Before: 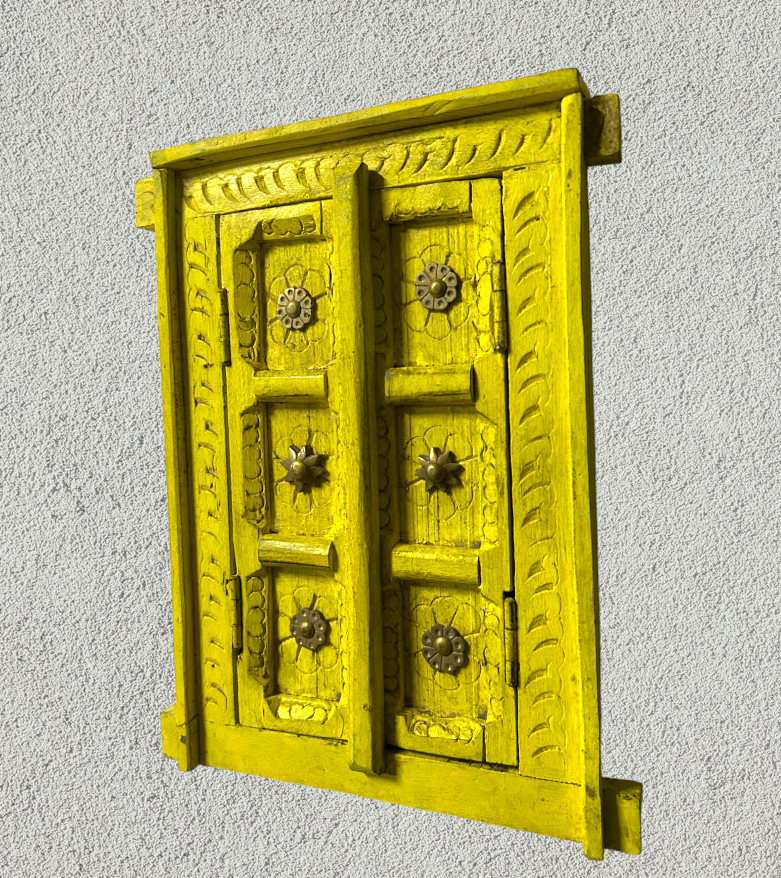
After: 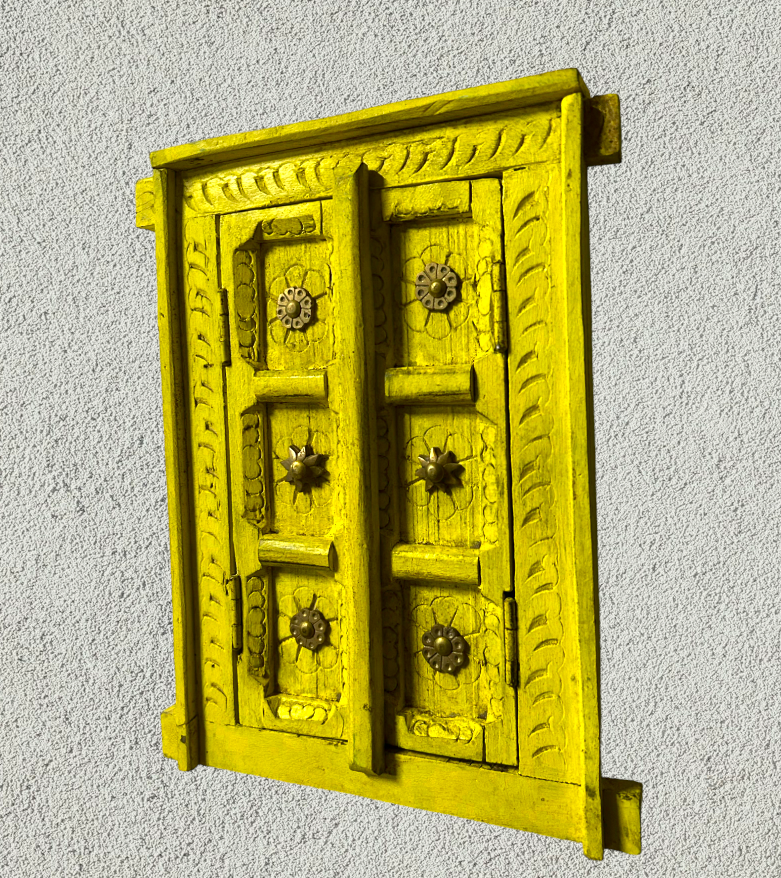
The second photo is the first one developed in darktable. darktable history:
contrast brightness saturation: contrast 0.125, brightness -0.058, saturation 0.163
